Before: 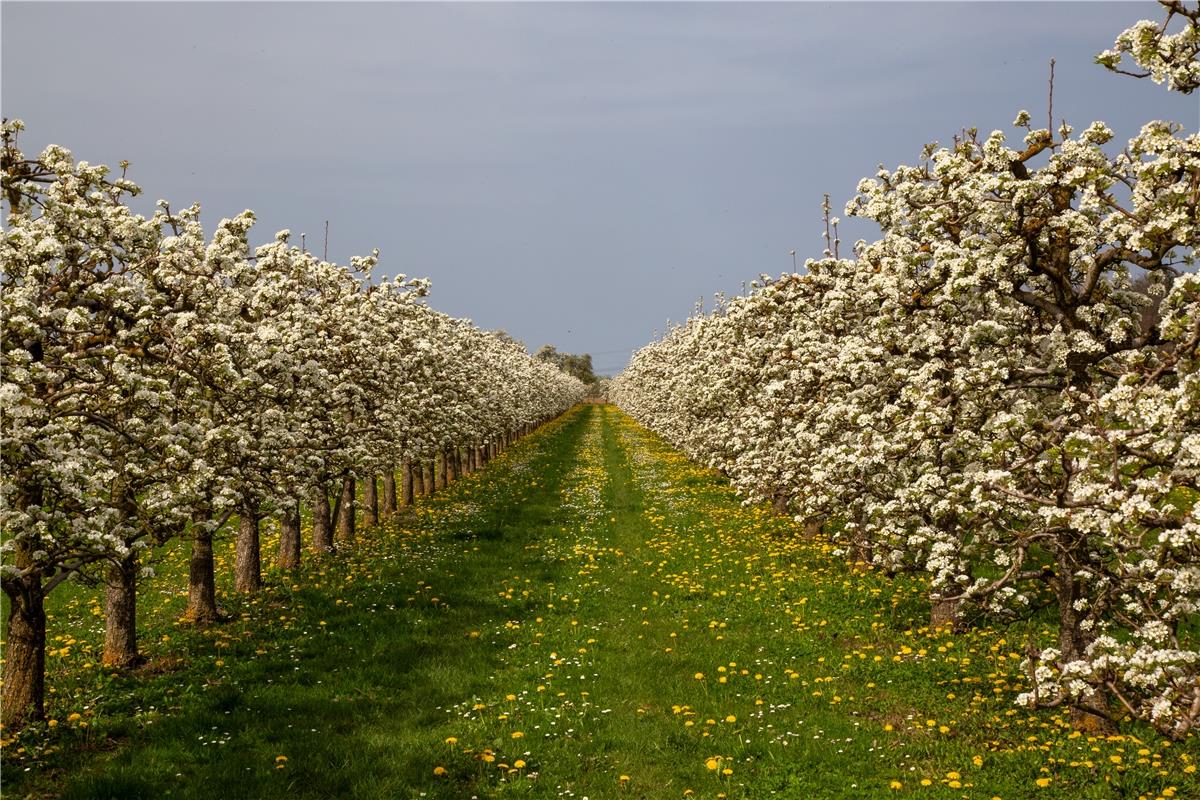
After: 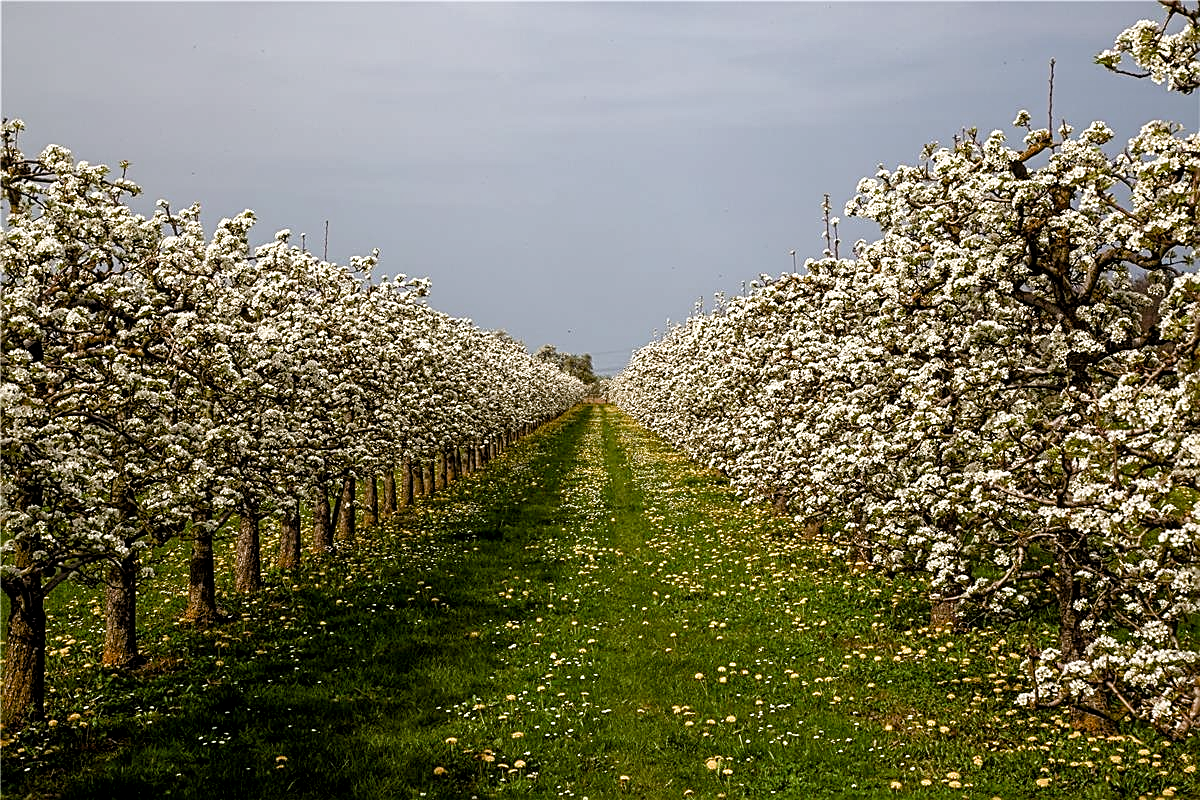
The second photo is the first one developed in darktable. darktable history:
sharpen: amount 0.578
filmic rgb: black relative exposure -8.22 EV, white relative exposure 2.2 EV, target white luminance 99.906%, hardness 7.18, latitude 74.67%, contrast 1.324, highlights saturation mix -2.64%, shadows ↔ highlights balance 29.82%
contrast equalizer: octaves 7, y [[0.439, 0.44, 0.442, 0.457, 0.493, 0.498], [0.5 ×6], [0.5 ×6], [0 ×6], [0 ×6]]
color balance rgb: perceptual saturation grading › global saturation 20%, perceptual saturation grading › highlights -49.497%, perceptual saturation grading › shadows 24.295%
local contrast: highlights 103%, shadows 99%, detail 120%, midtone range 0.2
